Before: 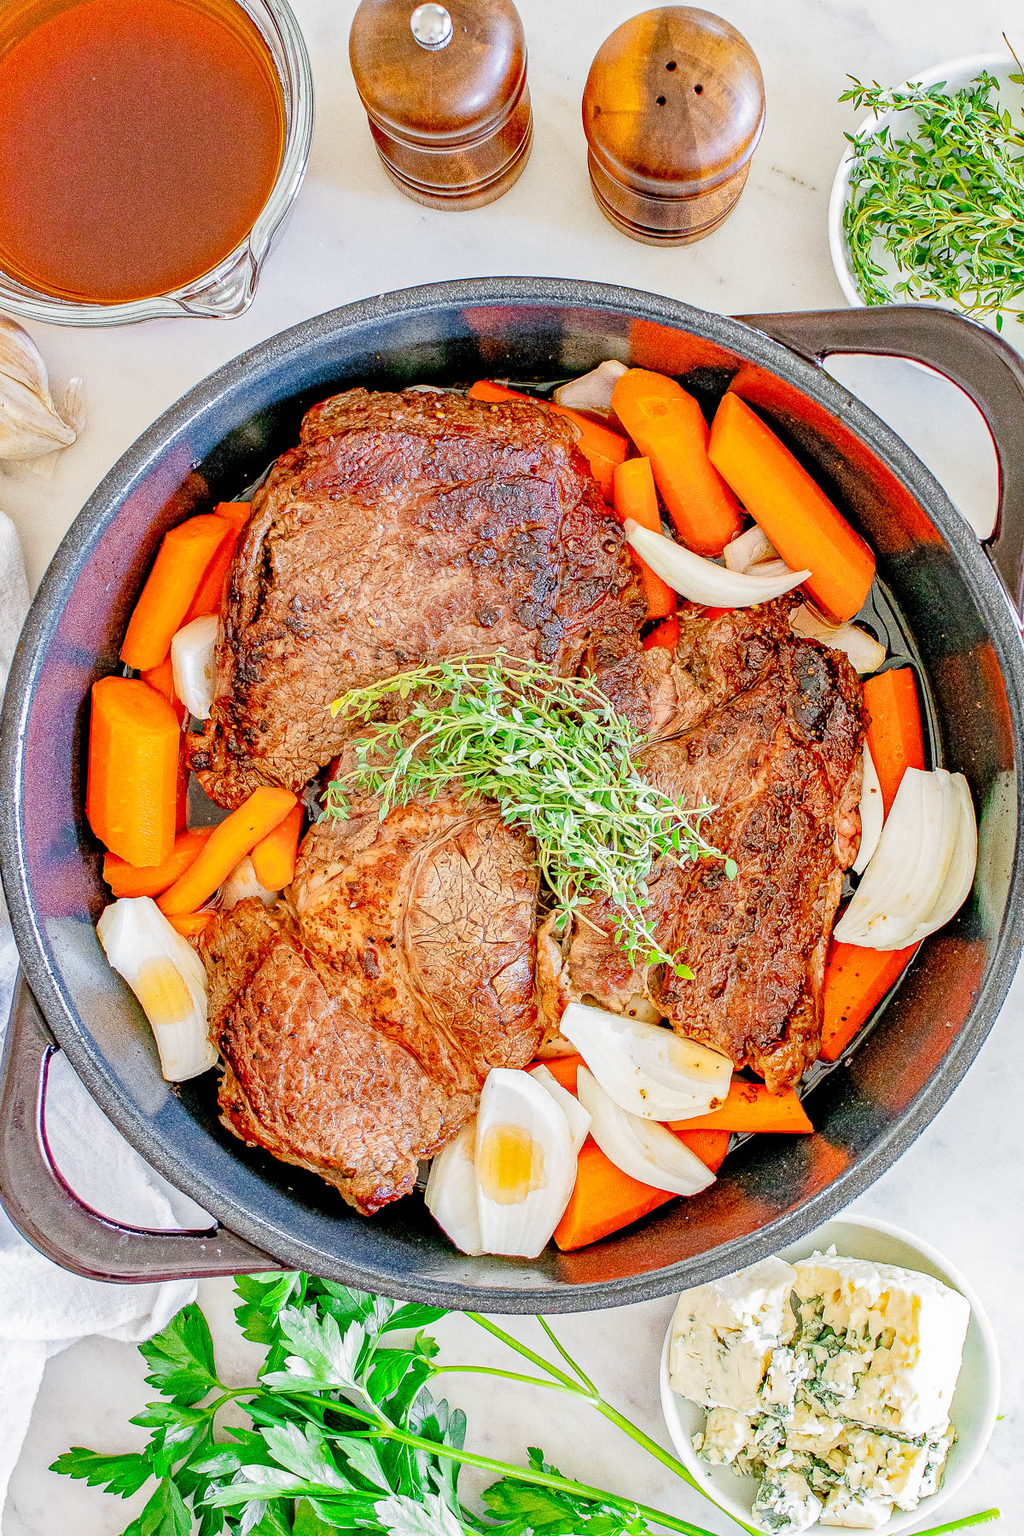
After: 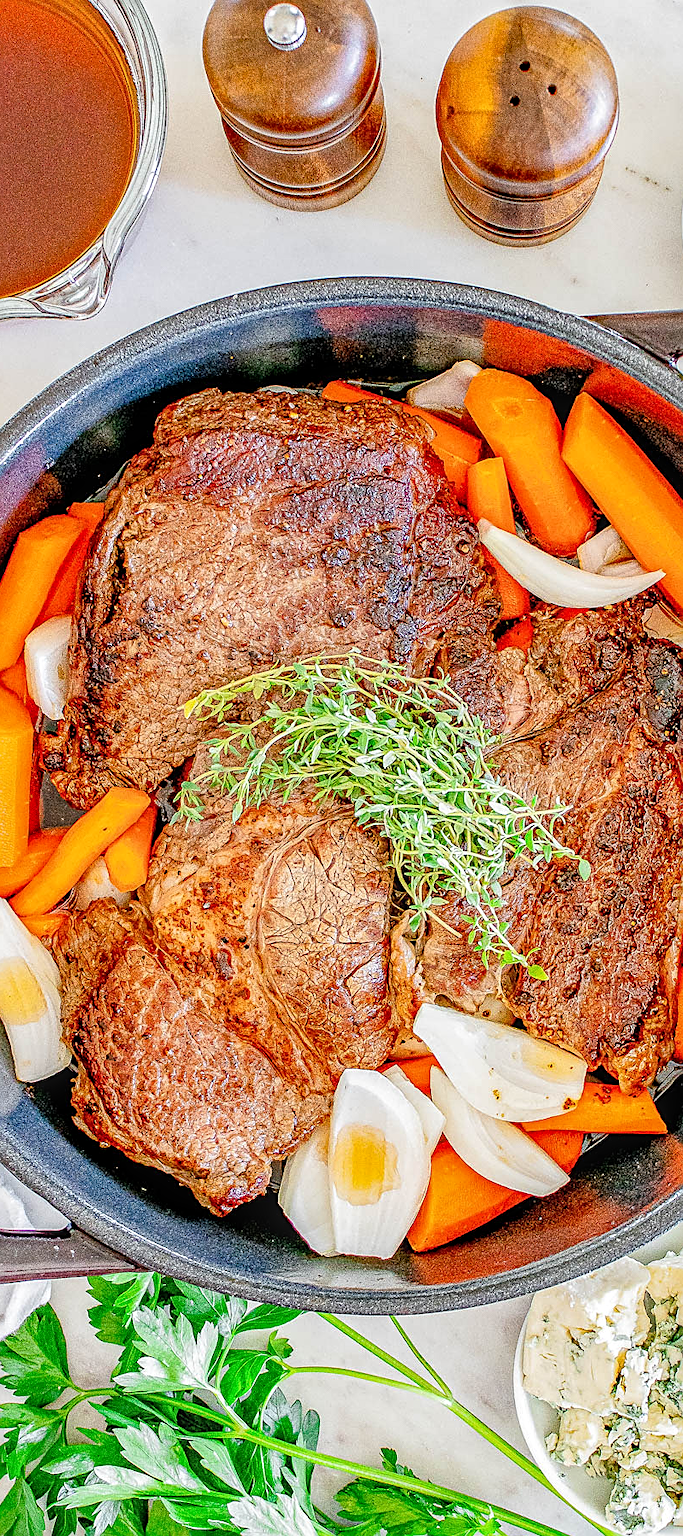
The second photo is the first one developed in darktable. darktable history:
crop and rotate: left 14.344%, right 18.979%
sharpen: on, module defaults
local contrast: on, module defaults
